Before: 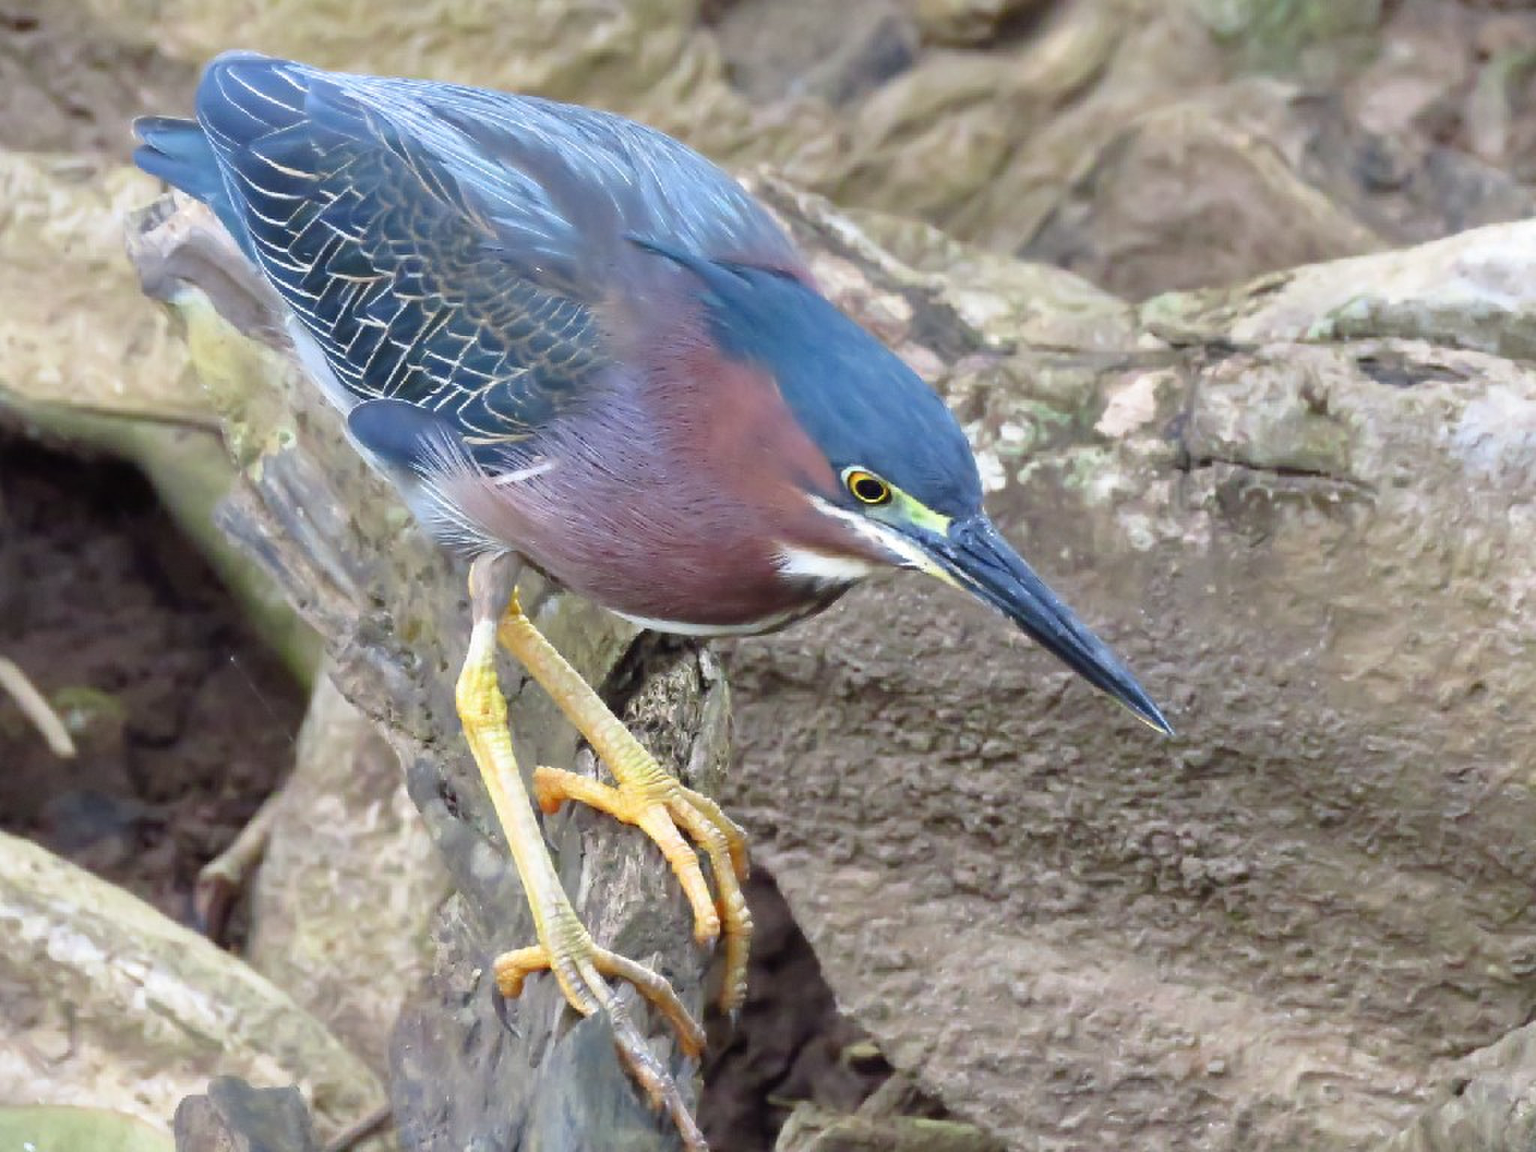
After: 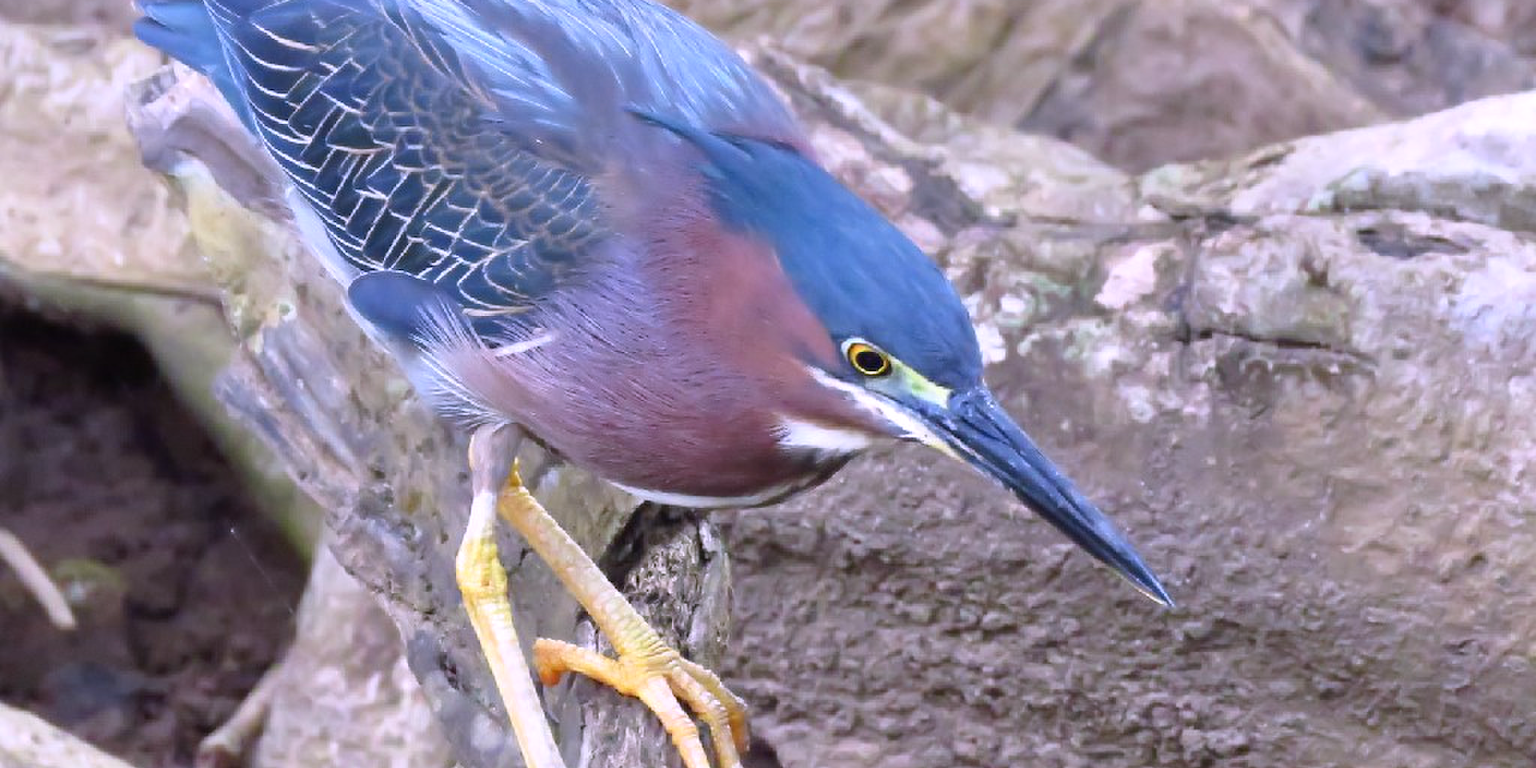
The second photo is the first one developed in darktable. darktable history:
white balance: red 1.042, blue 1.17
crop: top 11.166%, bottom 22.168%
